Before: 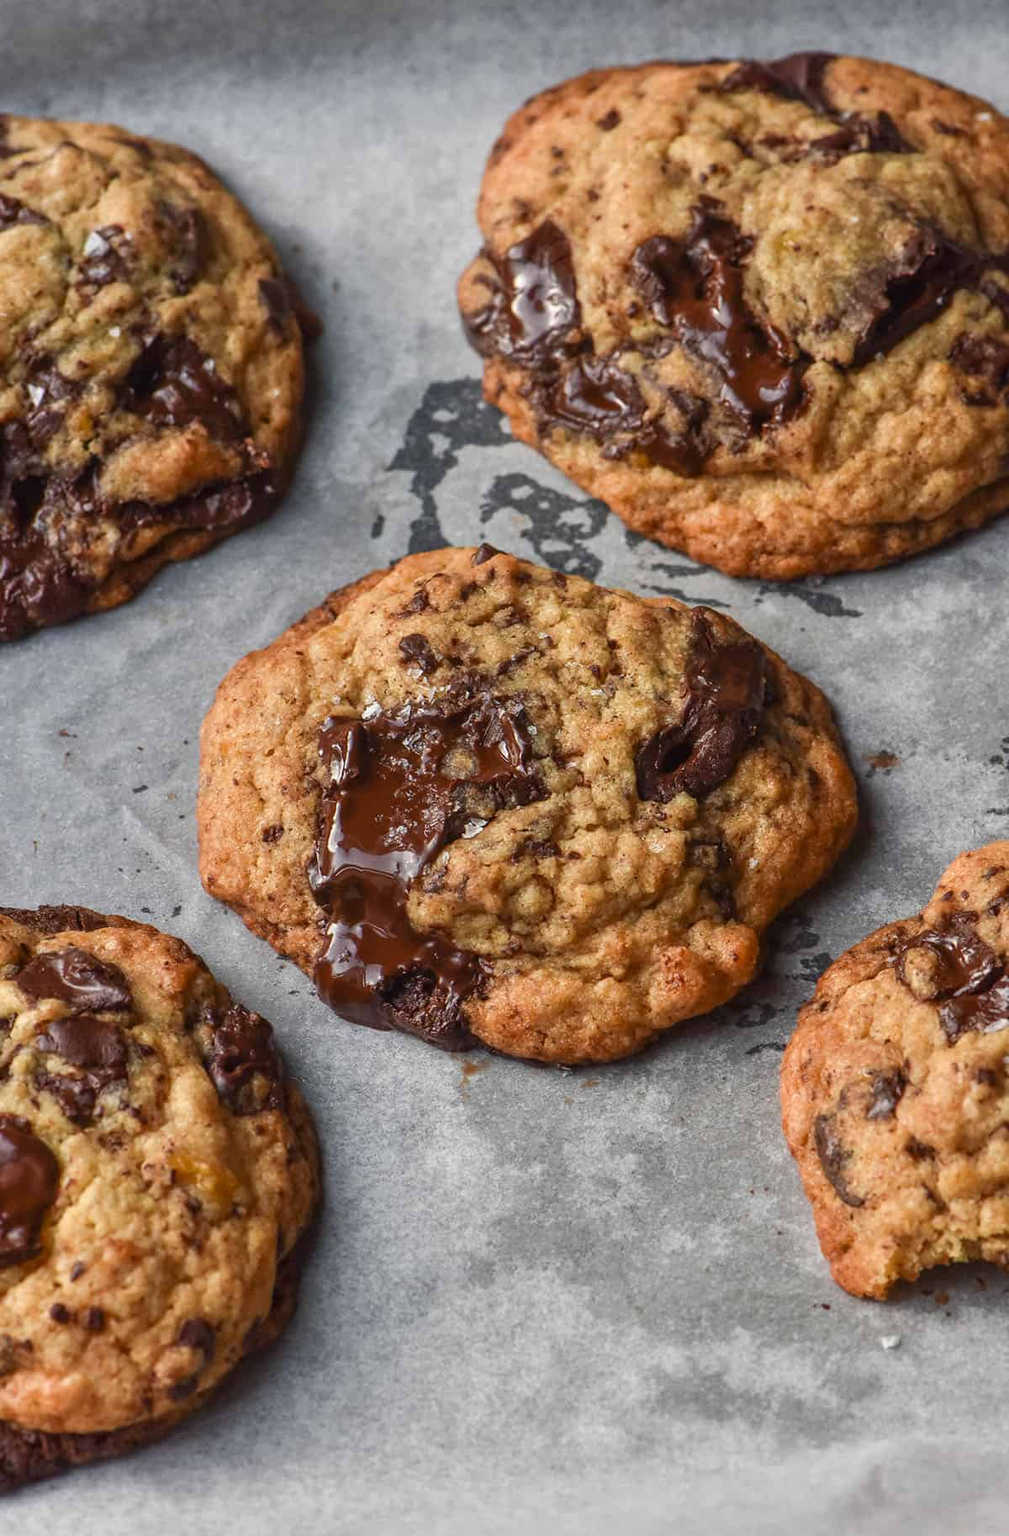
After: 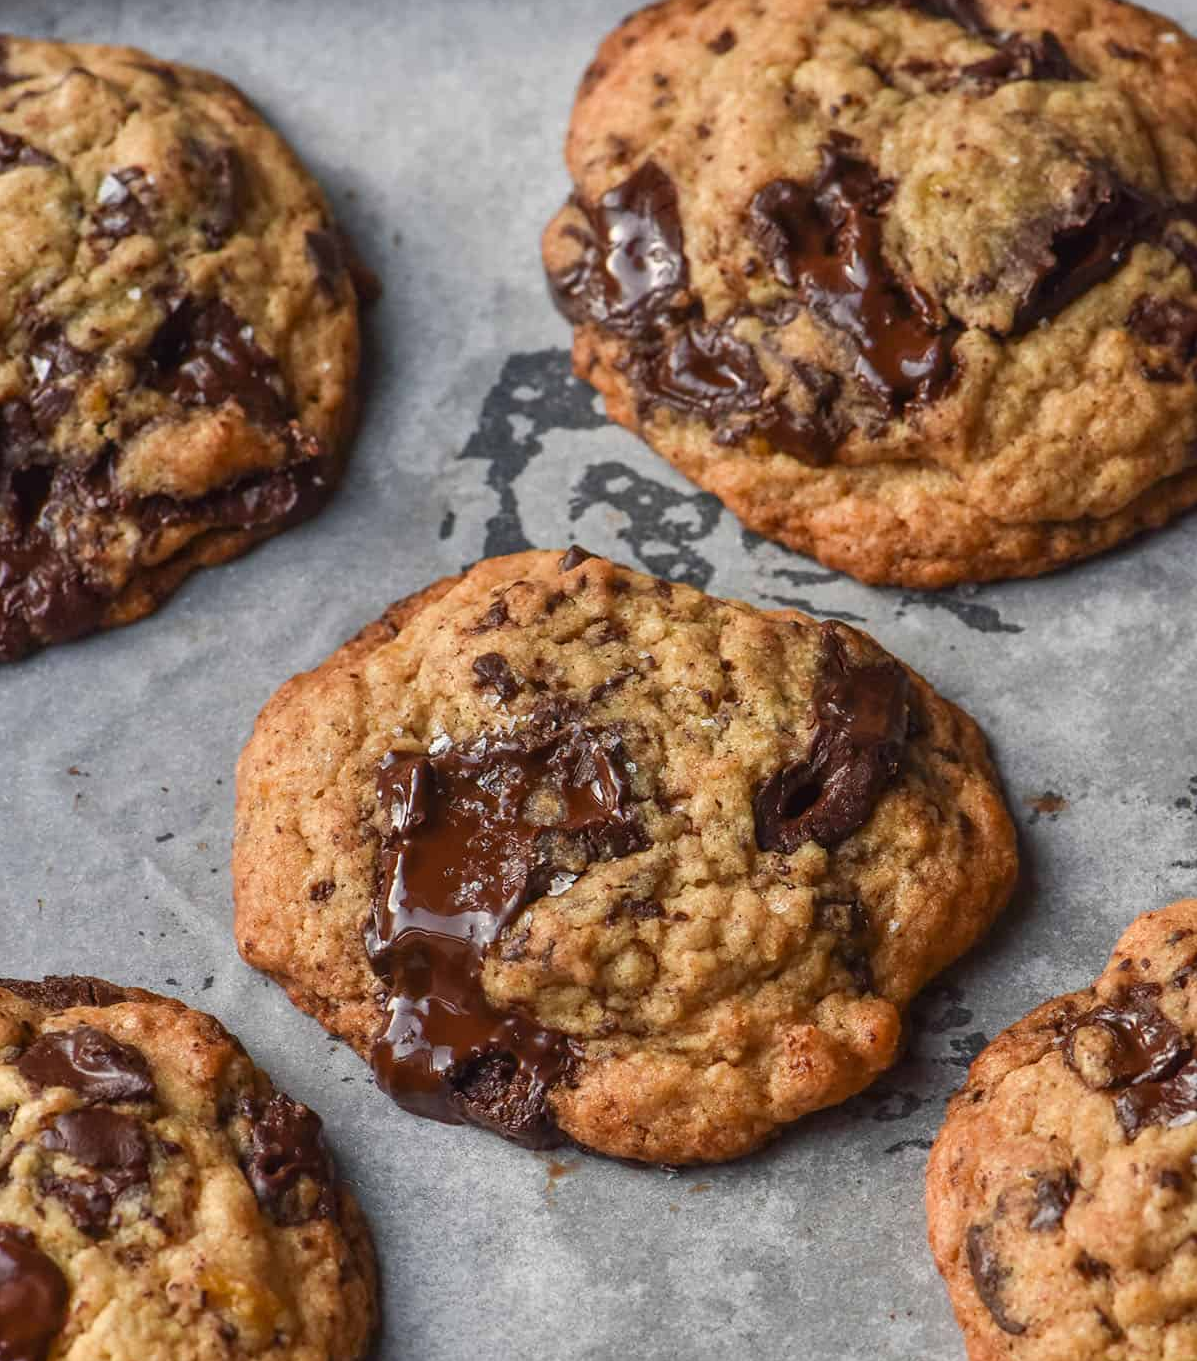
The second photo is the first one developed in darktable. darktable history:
crop: left 0.213%, top 5.552%, bottom 19.905%
